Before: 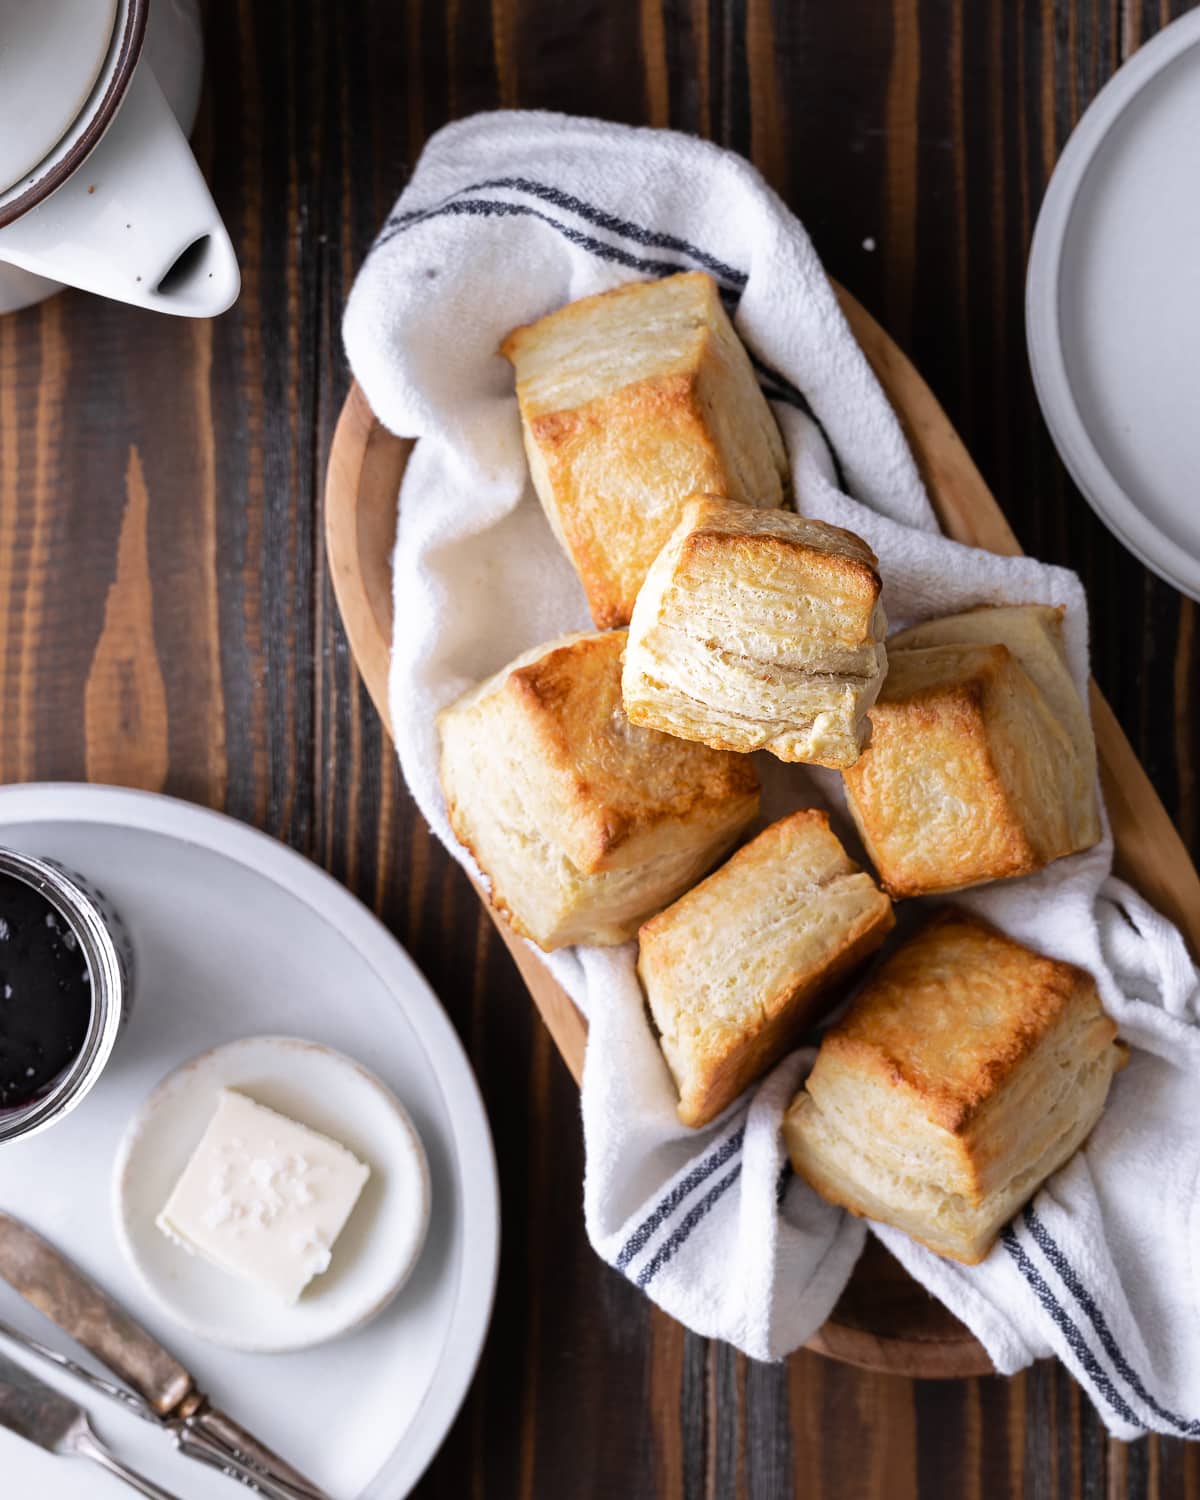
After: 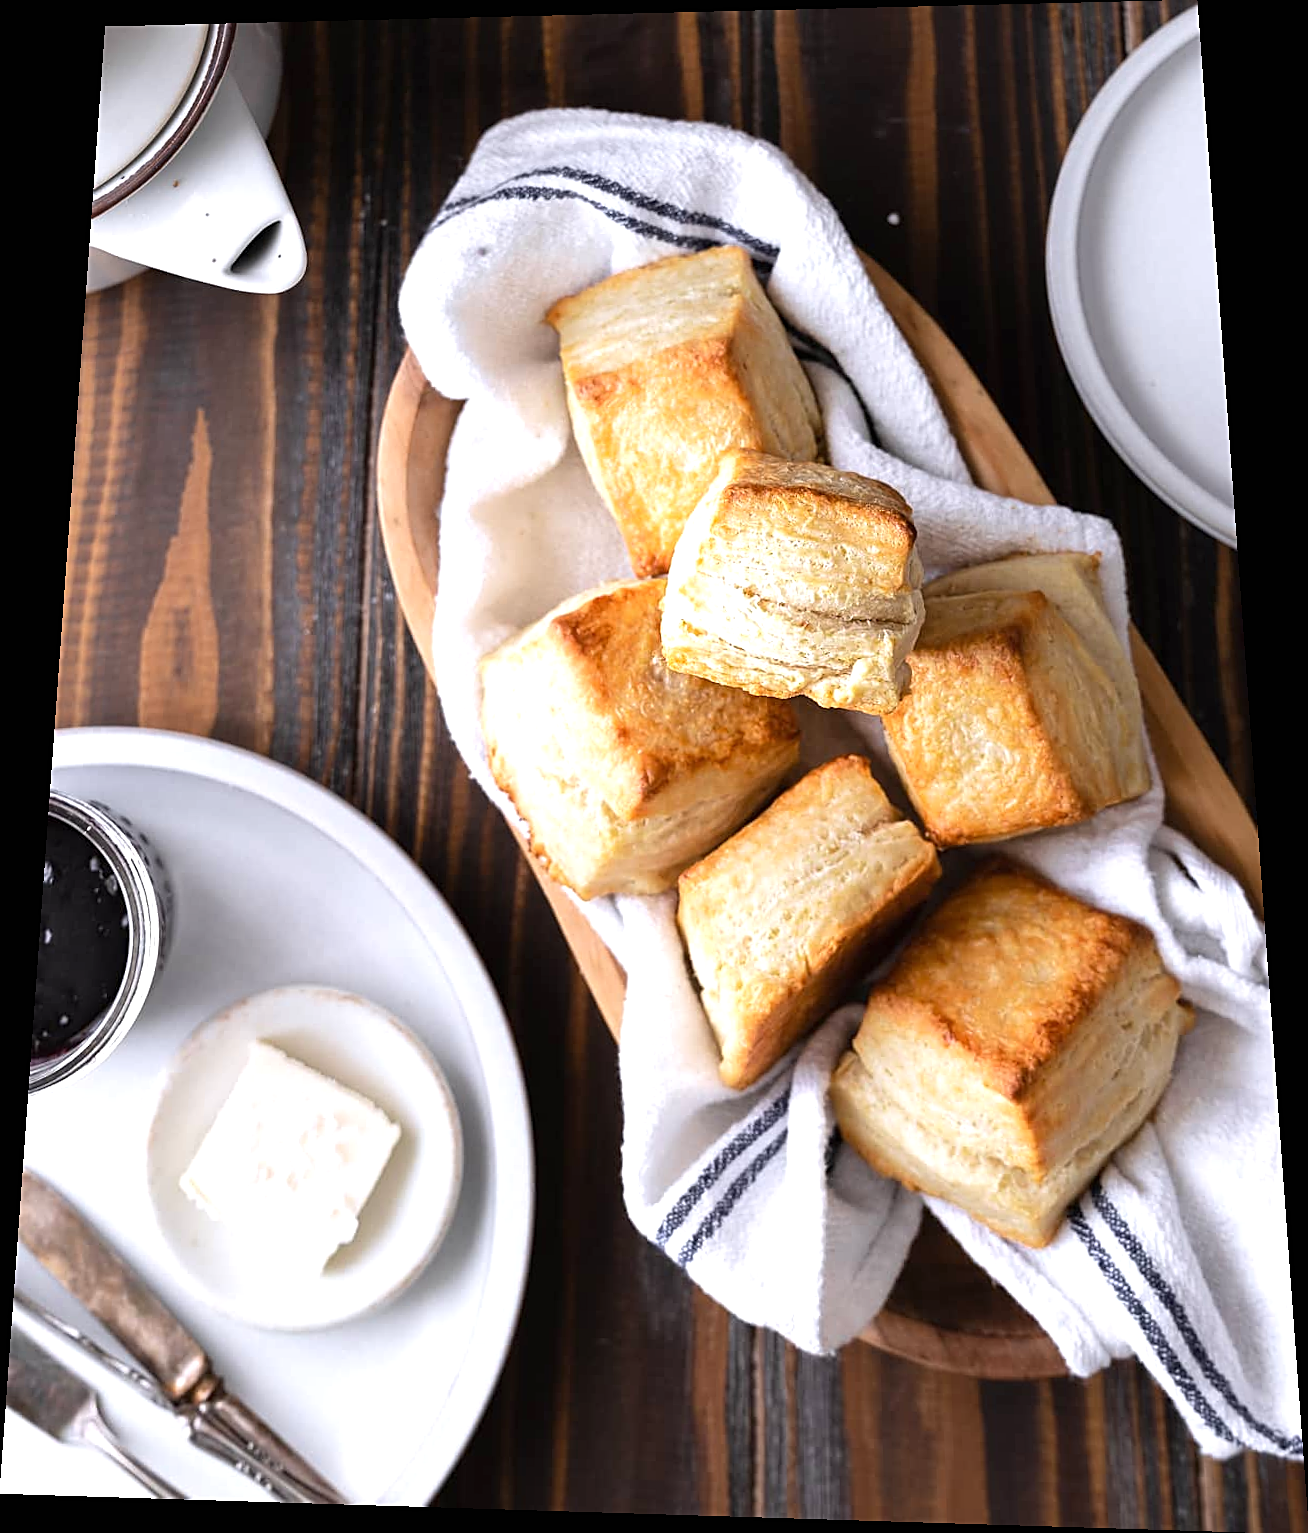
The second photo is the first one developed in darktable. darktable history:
sharpen: on, module defaults
rotate and perspective: rotation 0.128°, lens shift (vertical) -0.181, lens shift (horizontal) -0.044, shear 0.001, automatic cropping off
exposure: black level correction 0, exposure 0.5 EV, compensate exposure bias true, compensate highlight preservation false
